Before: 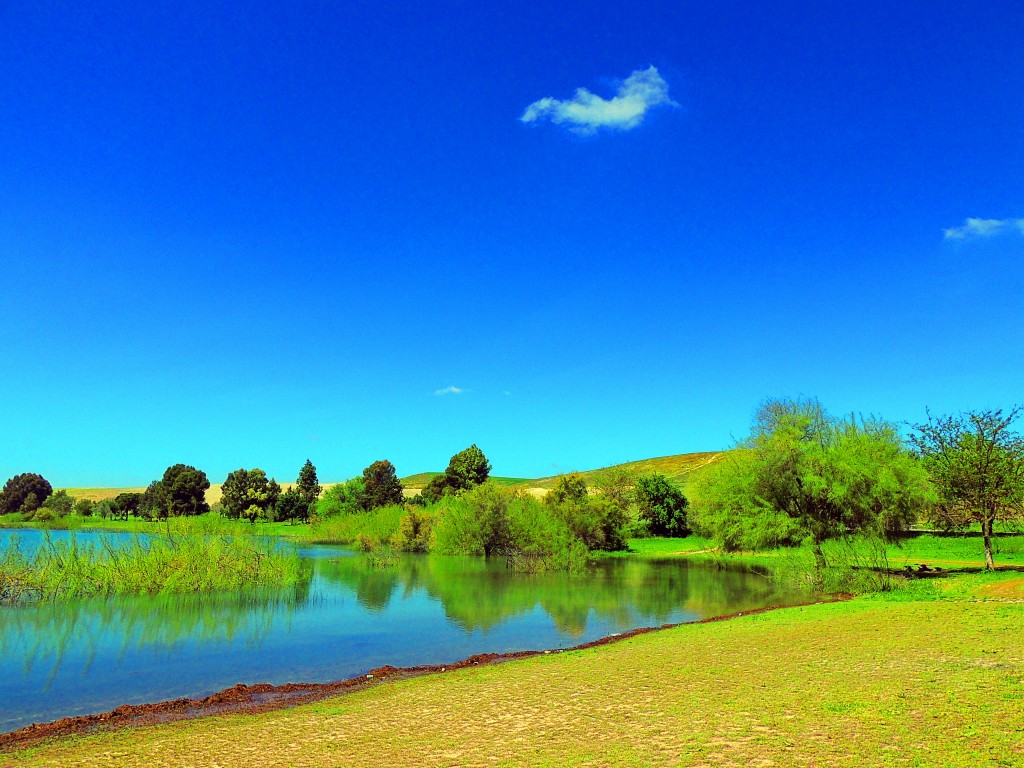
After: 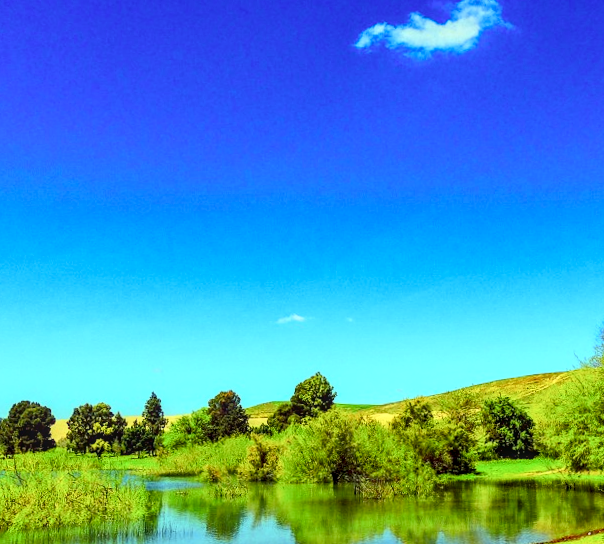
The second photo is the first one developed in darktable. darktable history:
local contrast: detail 130%
tone curve: curves: ch0 [(0, 0.03) (0.037, 0.045) (0.123, 0.123) (0.19, 0.186) (0.277, 0.279) (0.474, 0.517) (0.584, 0.664) (0.678, 0.777) (0.875, 0.92) (1, 0.965)]; ch1 [(0, 0) (0.243, 0.245) (0.402, 0.41) (0.493, 0.487) (0.508, 0.503) (0.531, 0.532) (0.551, 0.556) (0.637, 0.671) (0.694, 0.732) (1, 1)]; ch2 [(0, 0) (0.249, 0.216) (0.356, 0.329) (0.424, 0.442) (0.476, 0.477) (0.498, 0.503) (0.517, 0.524) (0.532, 0.547) (0.562, 0.576) (0.614, 0.644) (0.706, 0.748) (0.808, 0.809) (0.991, 0.968)], color space Lab, independent channels, preserve colors none
crop: left 16.202%, top 11.208%, right 26.045%, bottom 20.557%
color balance: mode lift, gamma, gain (sRGB), lift [0.97, 1, 1, 1], gamma [1.03, 1, 1, 1]
rotate and perspective: rotation -1.75°, automatic cropping off
